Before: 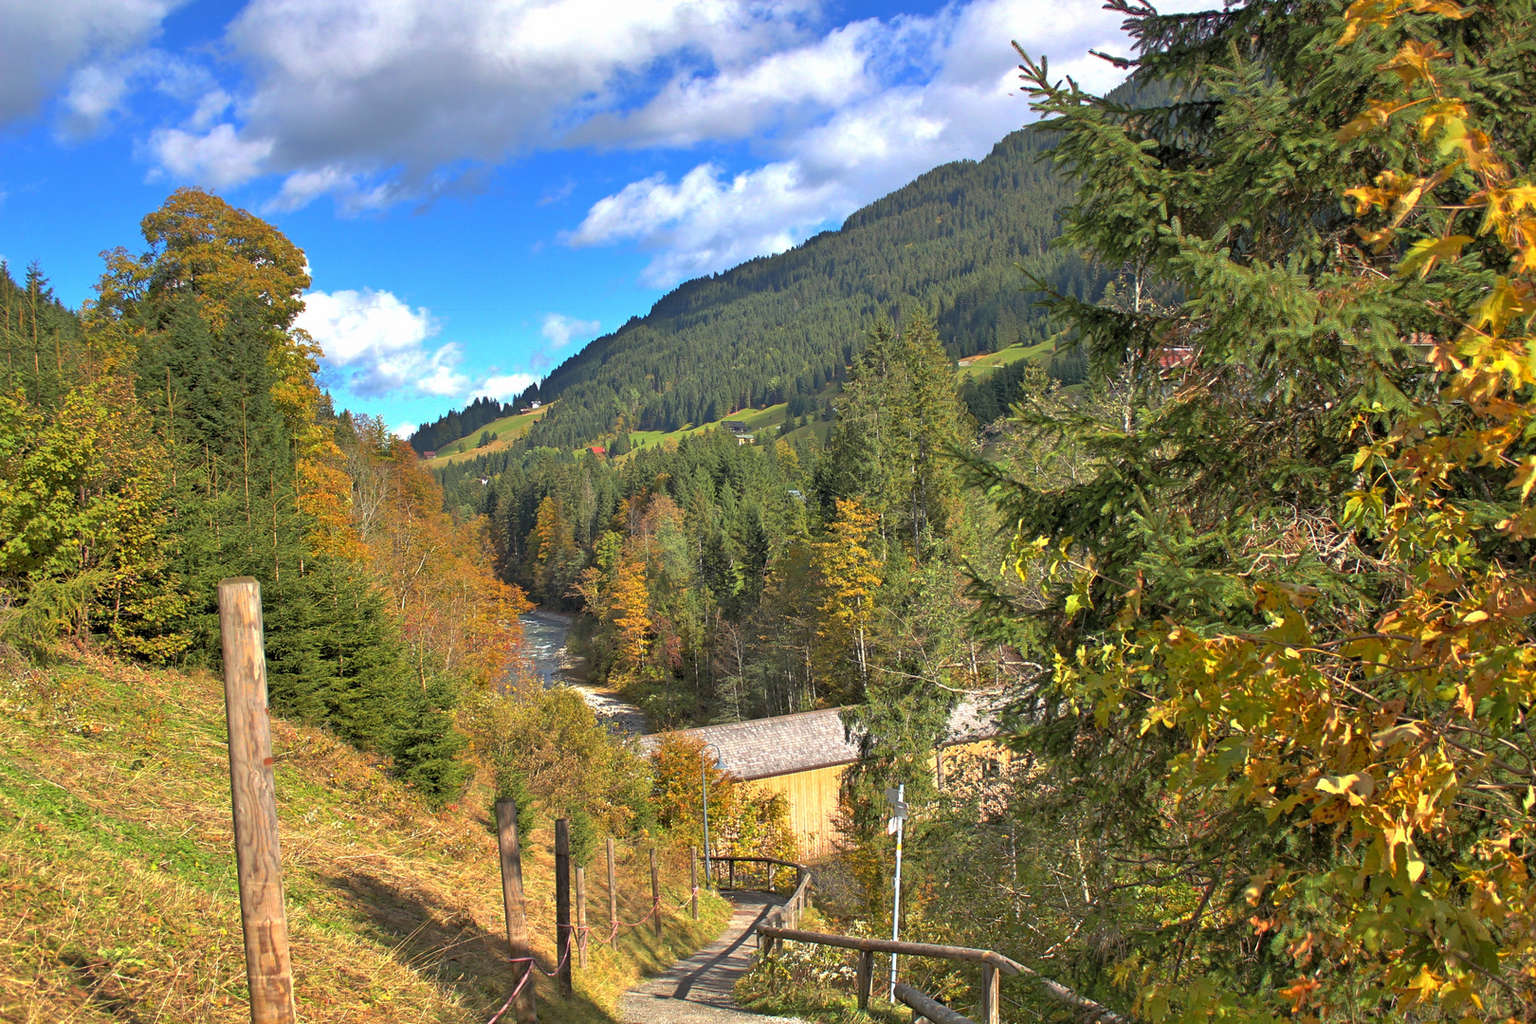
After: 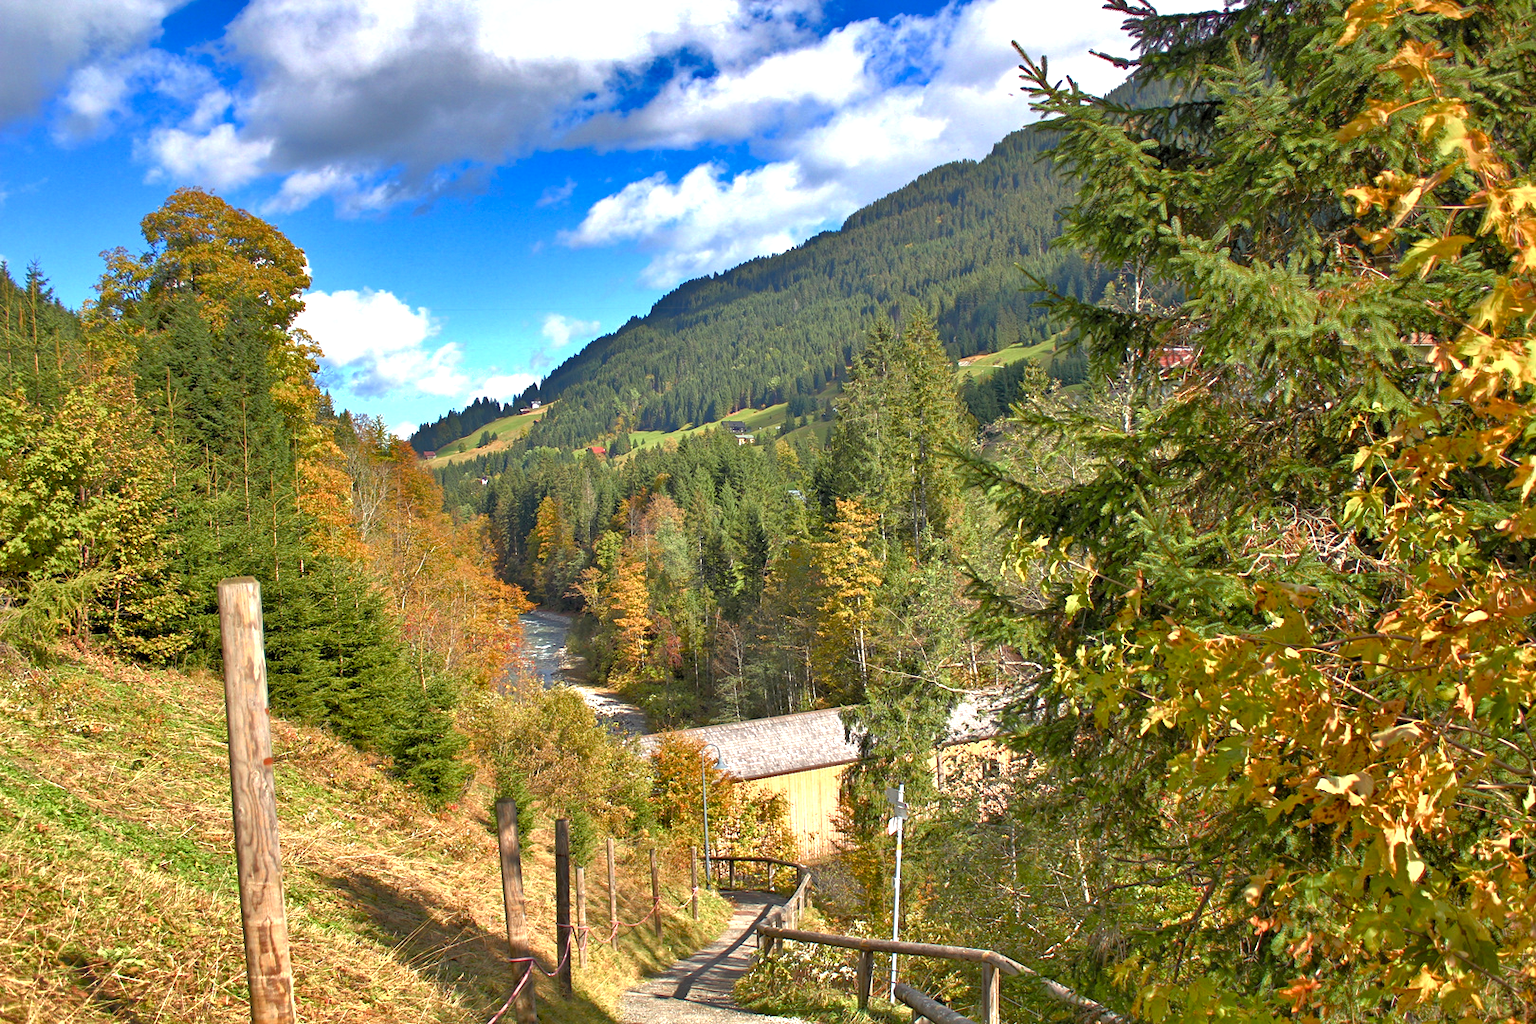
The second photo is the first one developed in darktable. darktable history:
shadows and highlights: low approximation 0.01, soften with gaussian
color balance rgb: perceptual saturation grading › global saturation 20%, perceptual saturation grading › highlights -50.064%, perceptual saturation grading › shadows 31.077%, perceptual brilliance grading › global brilliance 12.524%
